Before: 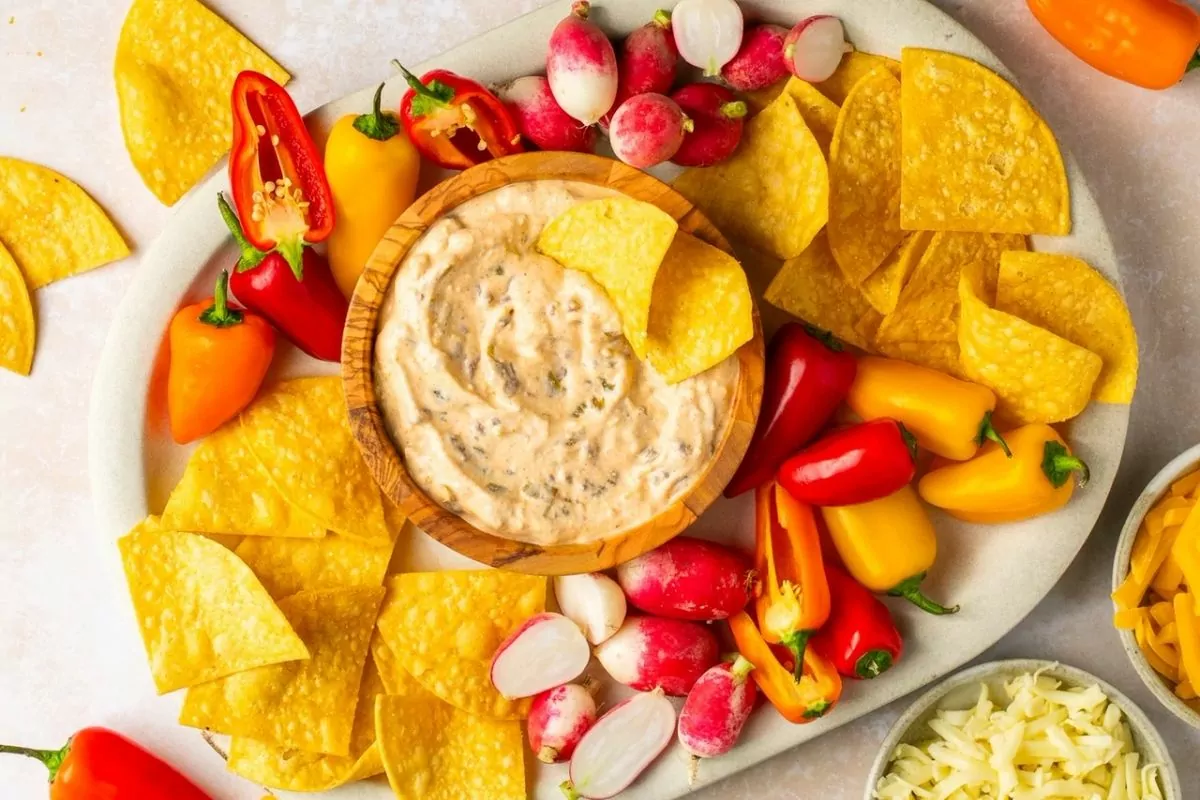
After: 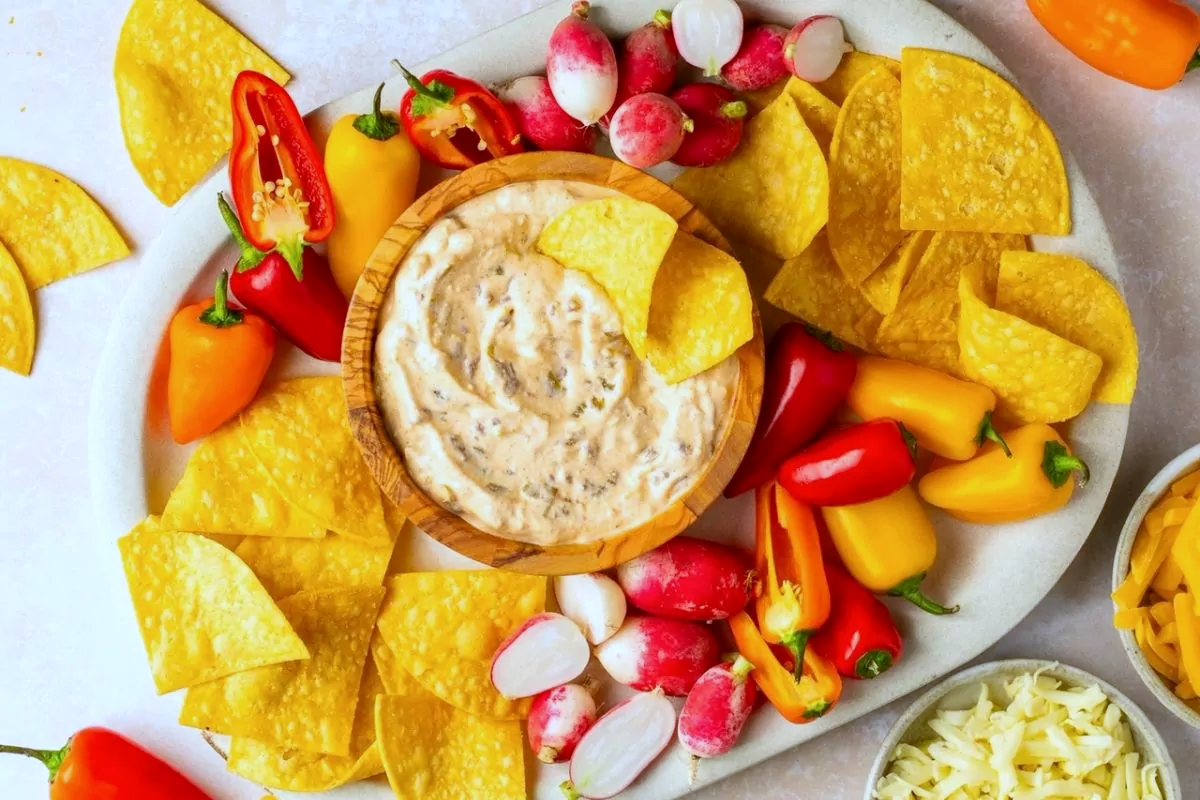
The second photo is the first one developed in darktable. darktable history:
white balance: red 0.967, blue 1.119, emerald 0.756
color correction: highlights a* -4.98, highlights b* -3.76, shadows a* 3.83, shadows b* 4.08
